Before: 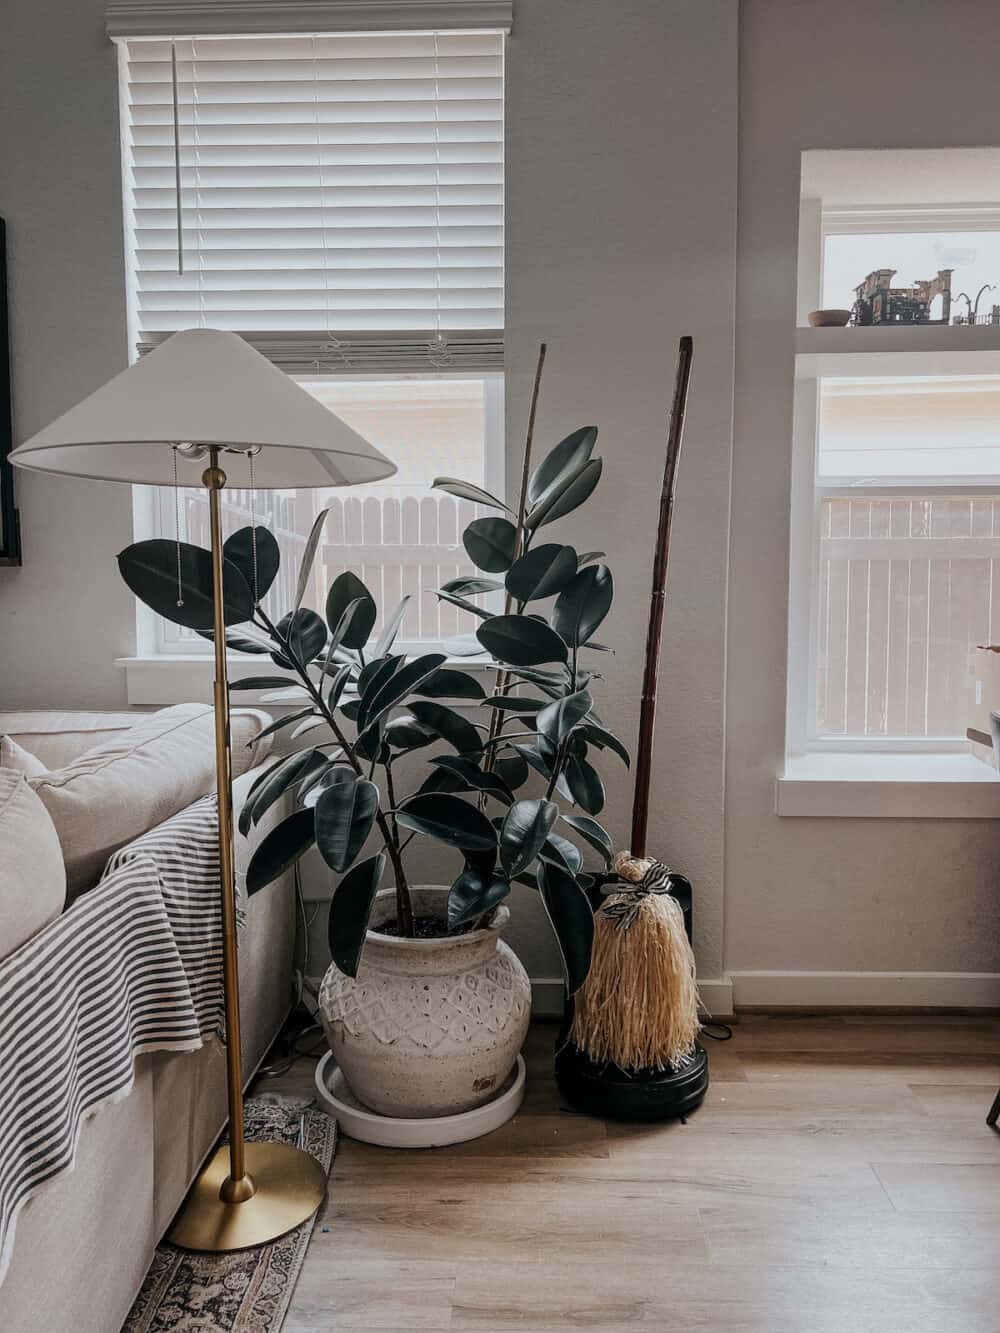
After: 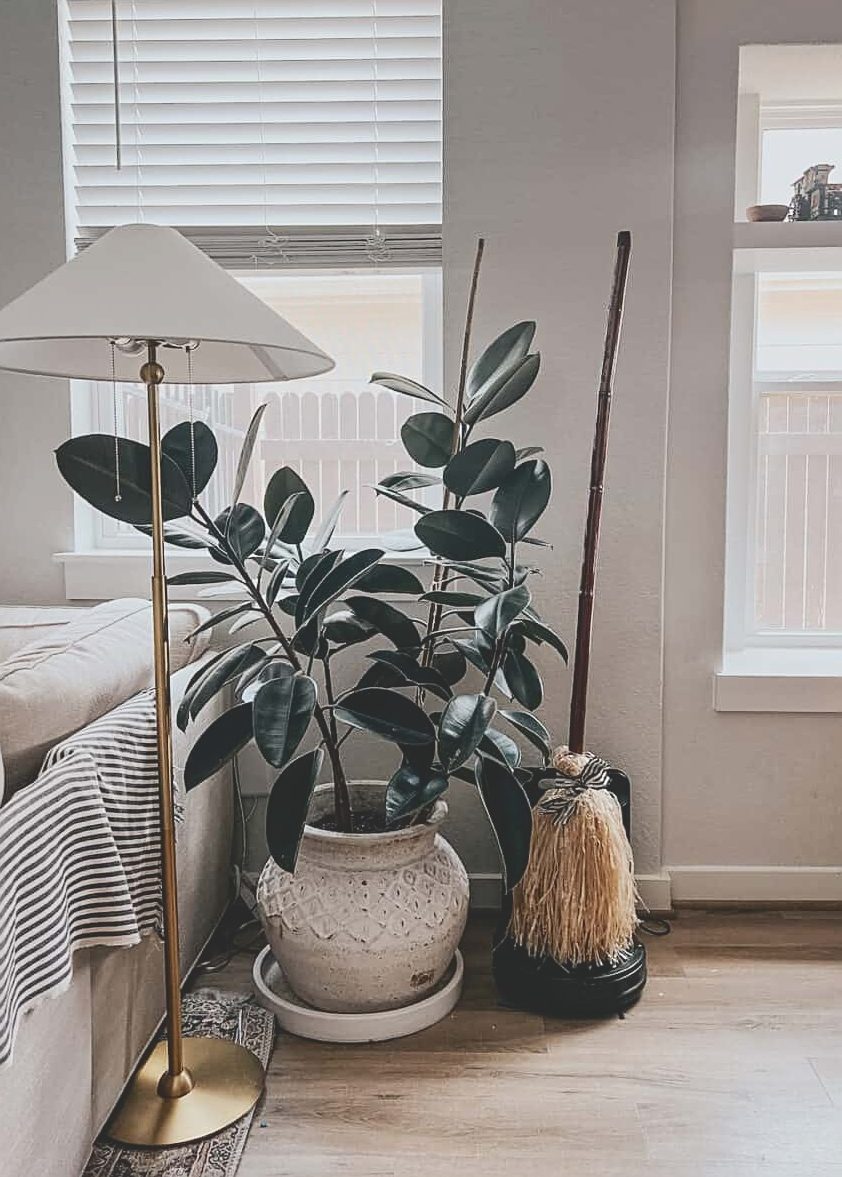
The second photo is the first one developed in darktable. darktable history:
contrast brightness saturation: contrast -0.169, brightness 0.048, saturation -0.123
crop: left 6.212%, top 7.947%, right 9.527%, bottom 3.688%
sharpen: on, module defaults
tone curve: curves: ch0 [(0, 0.129) (0.187, 0.207) (0.729, 0.789) (1, 1)], color space Lab, independent channels, preserve colors none
exposure: exposure 0.213 EV, compensate highlight preservation false
